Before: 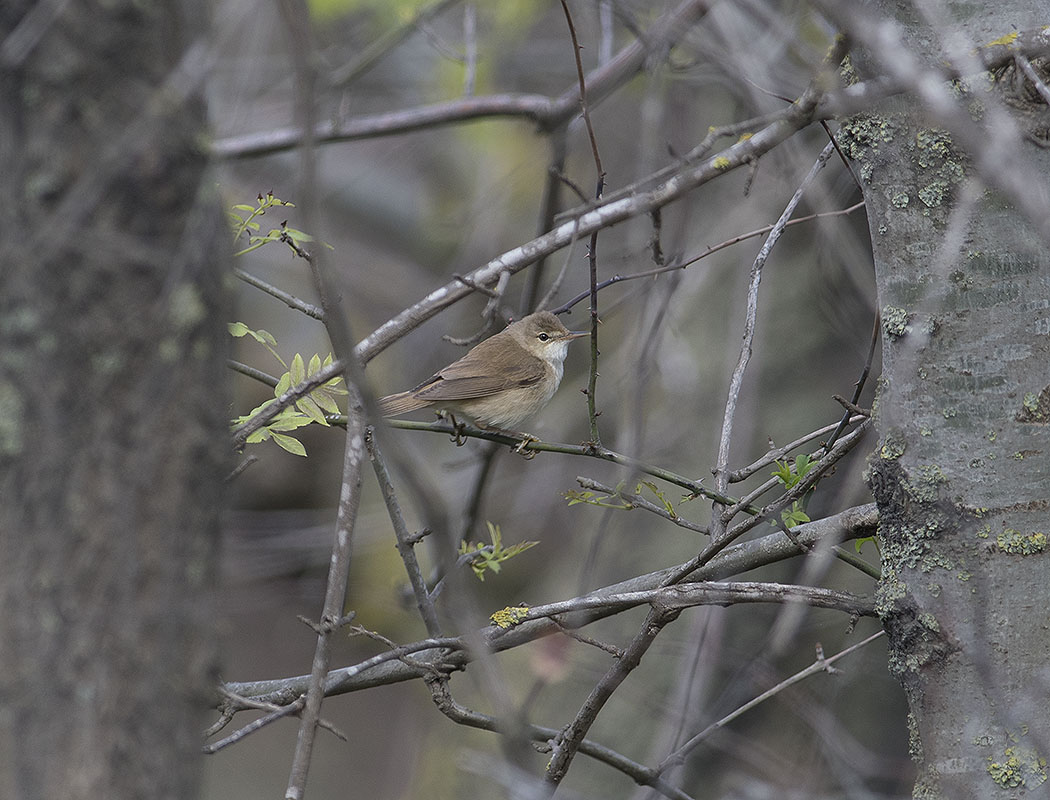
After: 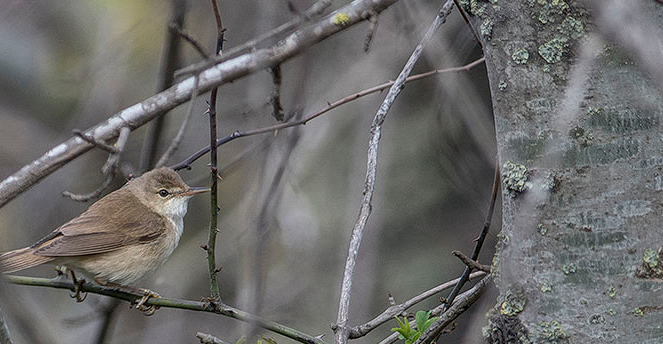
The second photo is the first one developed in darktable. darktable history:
crop: left 36.206%, top 18.04%, right 0.638%, bottom 38.905%
local contrast: highlights 4%, shadows 6%, detail 134%
